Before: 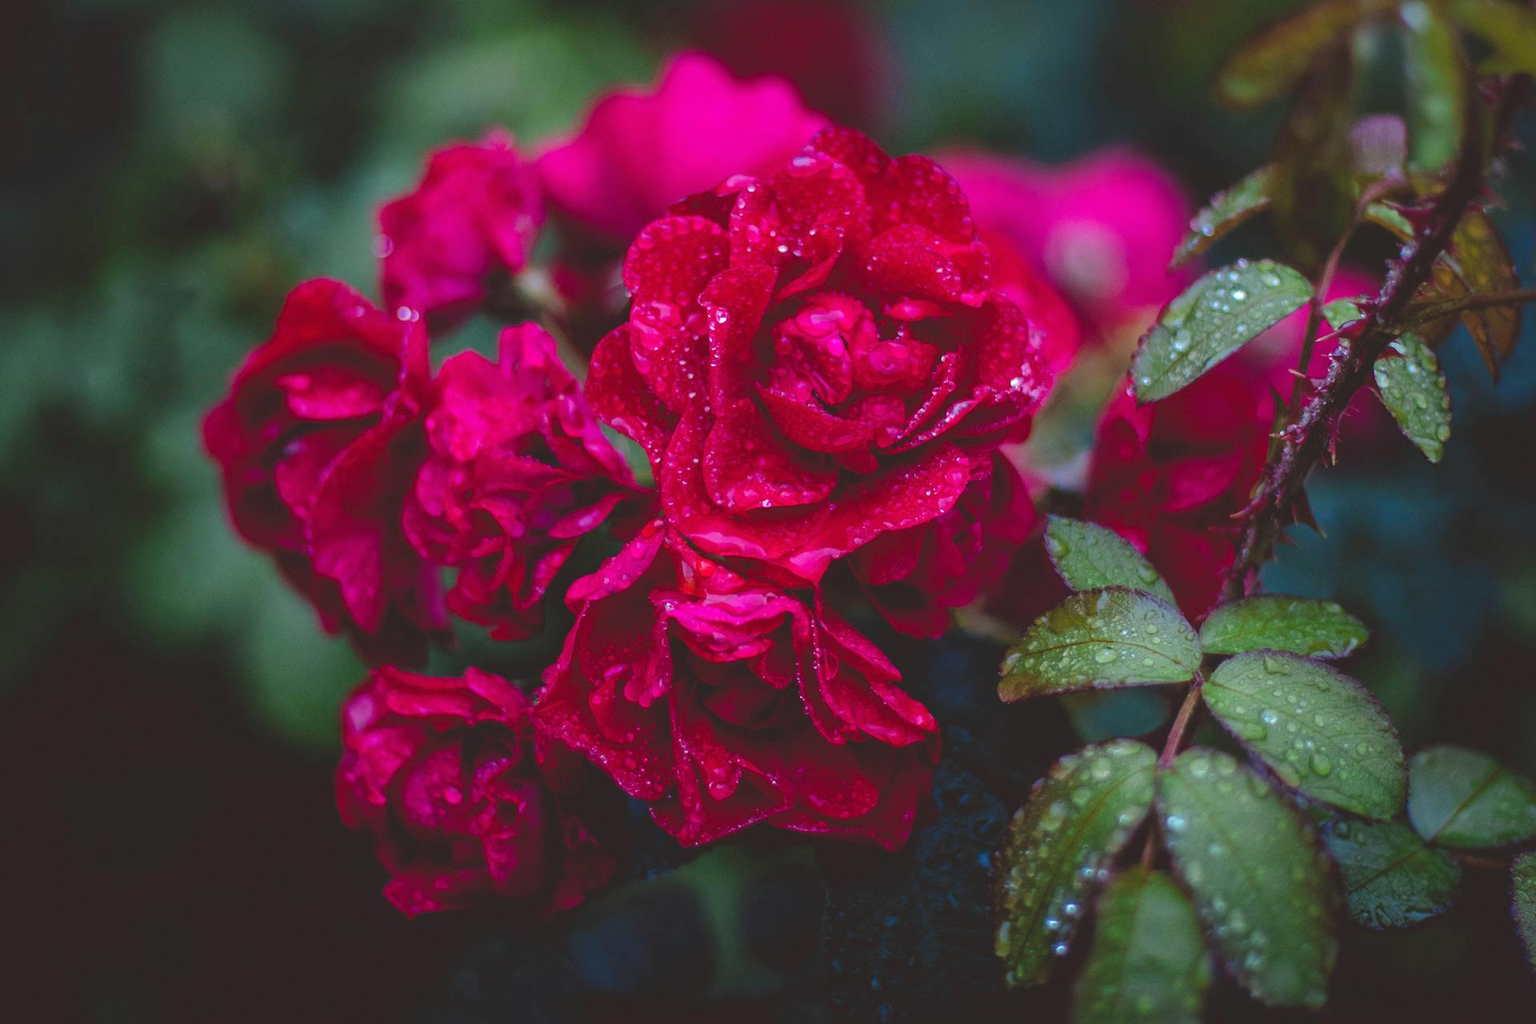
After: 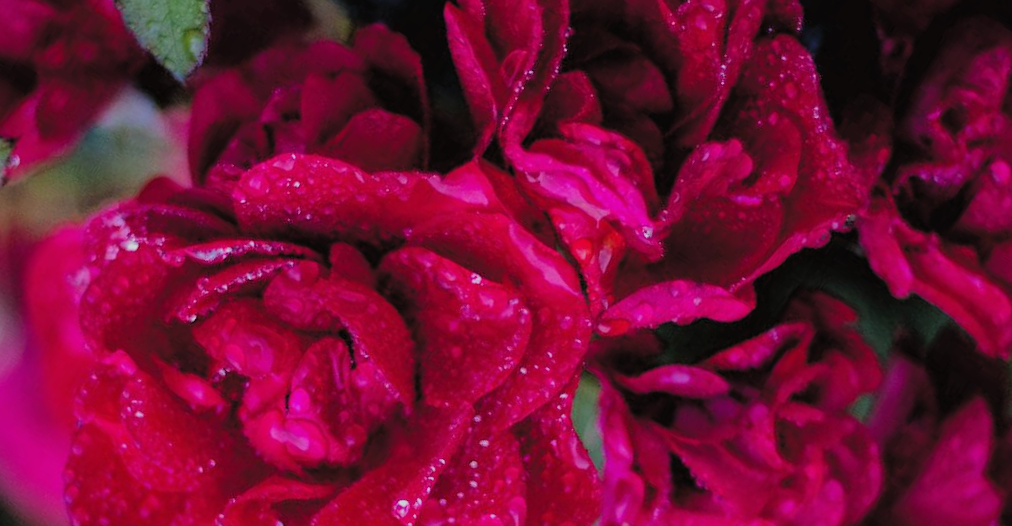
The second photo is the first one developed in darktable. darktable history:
crop and rotate: angle 148.54°, left 9.137%, top 15.636%, right 4.585%, bottom 17.088%
filmic rgb: black relative exposure -4.5 EV, white relative exposure 4.81 EV, threshold 2.95 EV, hardness 2.36, latitude 36.11%, contrast 1.042, highlights saturation mix 1.21%, shadows ↔ highlights balance 1.18%, enable highlight reconstruction true
